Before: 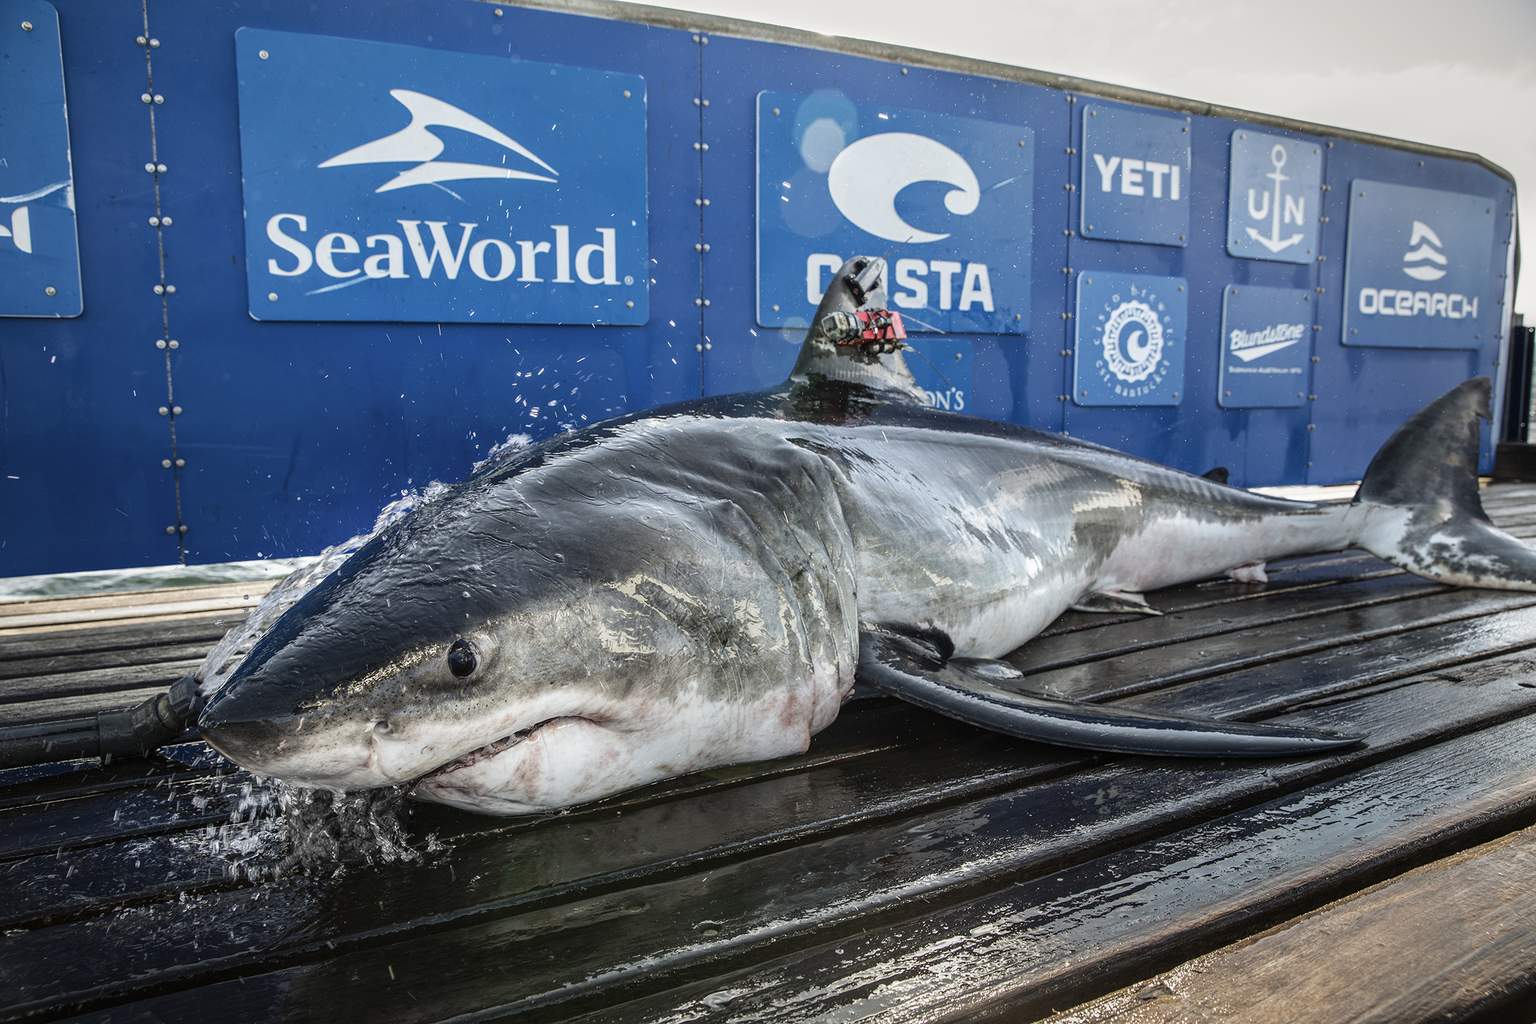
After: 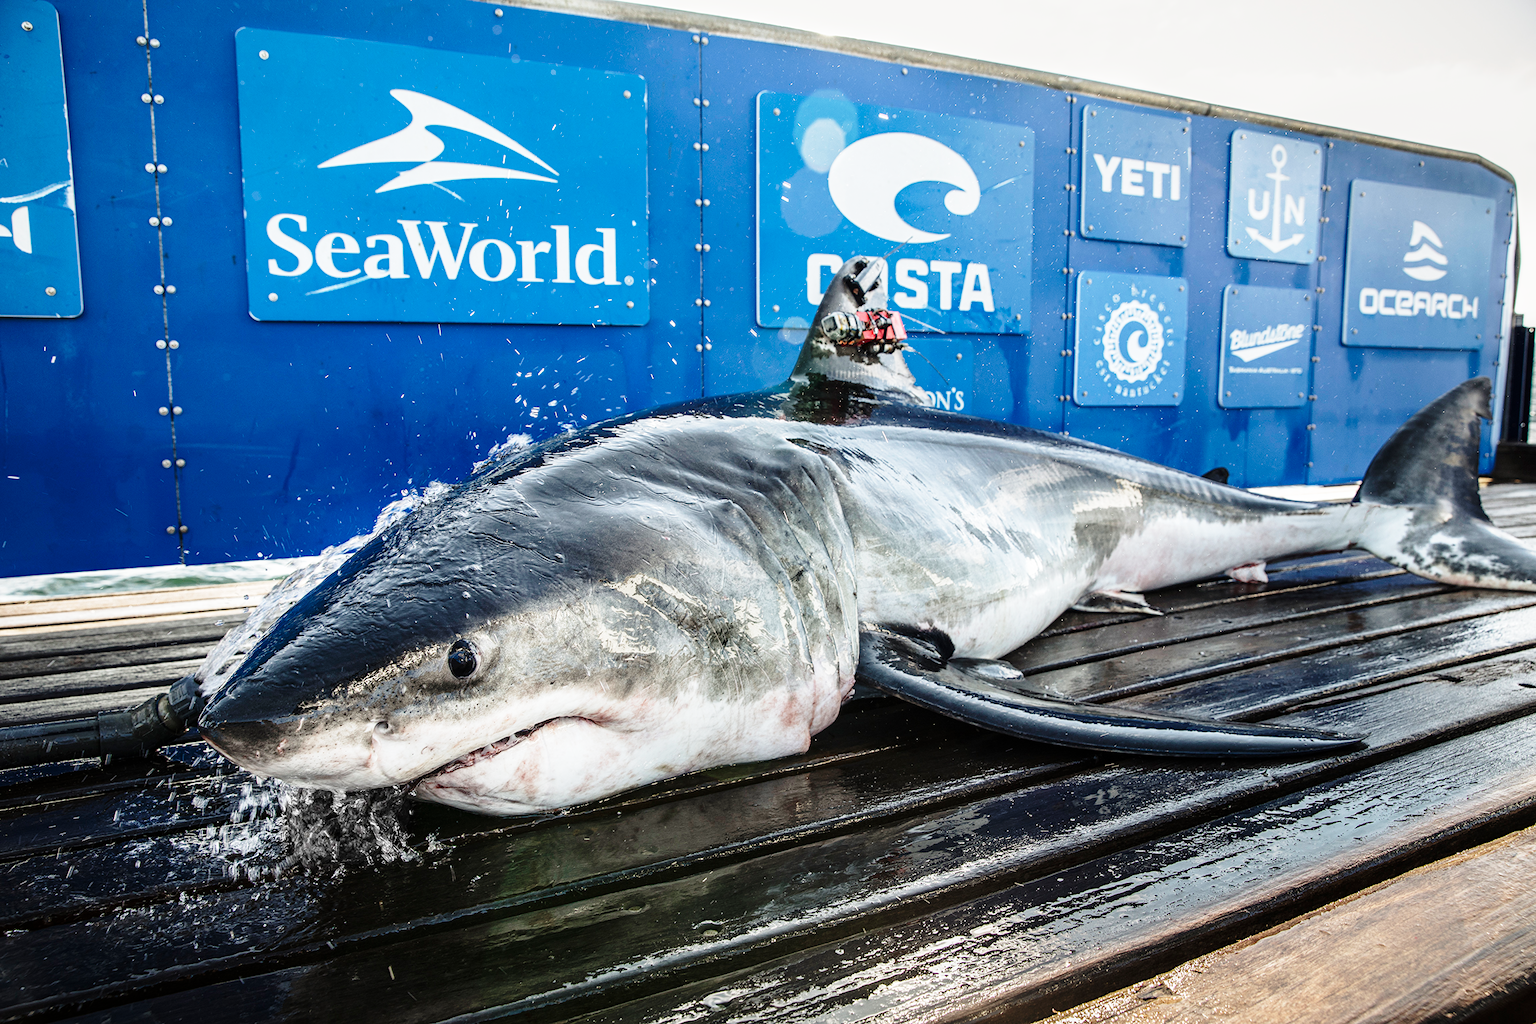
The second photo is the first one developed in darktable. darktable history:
tone equalizer: on, module defaults
base curve: curves: ch0 [(0, 0) (0.028, 0.03) (0.121, 0.232) (0.46, 0.748) (0.859, 0.968) (1, 1)], preserve colors none
